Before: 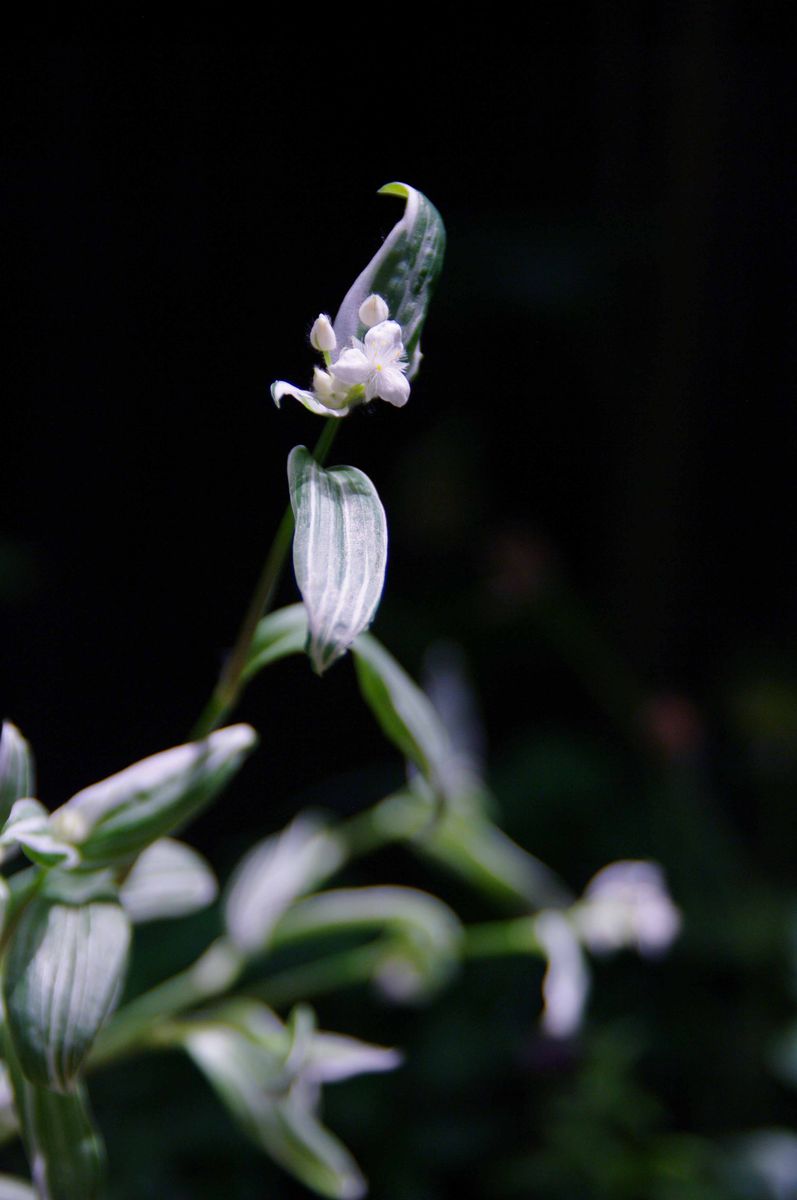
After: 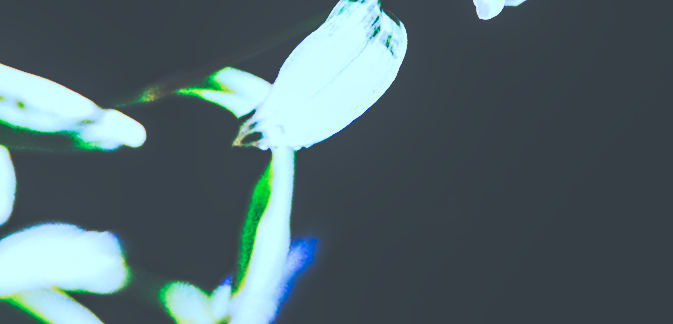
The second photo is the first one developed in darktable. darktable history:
sharpen: on, module defaults
exposure: black level correction 0.001, exposure 0.499 EV, compensate exposure bias true, compensate highlight preservation false
color correction: highlights a* -9.82, highlights b* -21.88
crop and rotate: angle -45.86°, top 16.487%, right 0.901%, bottom 11.652%
base curve: curves: ch0 [(0, 0.015) (0.085, 0.116) (0.134, 0.298) (0.19, 0.545) (0.296, 0.764) (0.599, 0.982) (1, 1)], preserve colors none
tone curve: curves: ch0 [(0, 0) (0.003, 0.26) (0.011, 0.26) (0.025, 0.26) (0.044, 0.257) (0.069, 0.257) (0.1, 0.257) (0.136, 0.255) (0.177, 0.258) (0.224, 0.272) (0.277, 0.294) (0.335, 0.346) (0.399, 0.422) (0.468, 0.536) (0.543, 0.657) (0.623, 0.757) (0.709, 0.823) (0.801, 0.872) (0.898, 0.92) (1, 1)], preserve colors none
local contrast: on, module defaults
